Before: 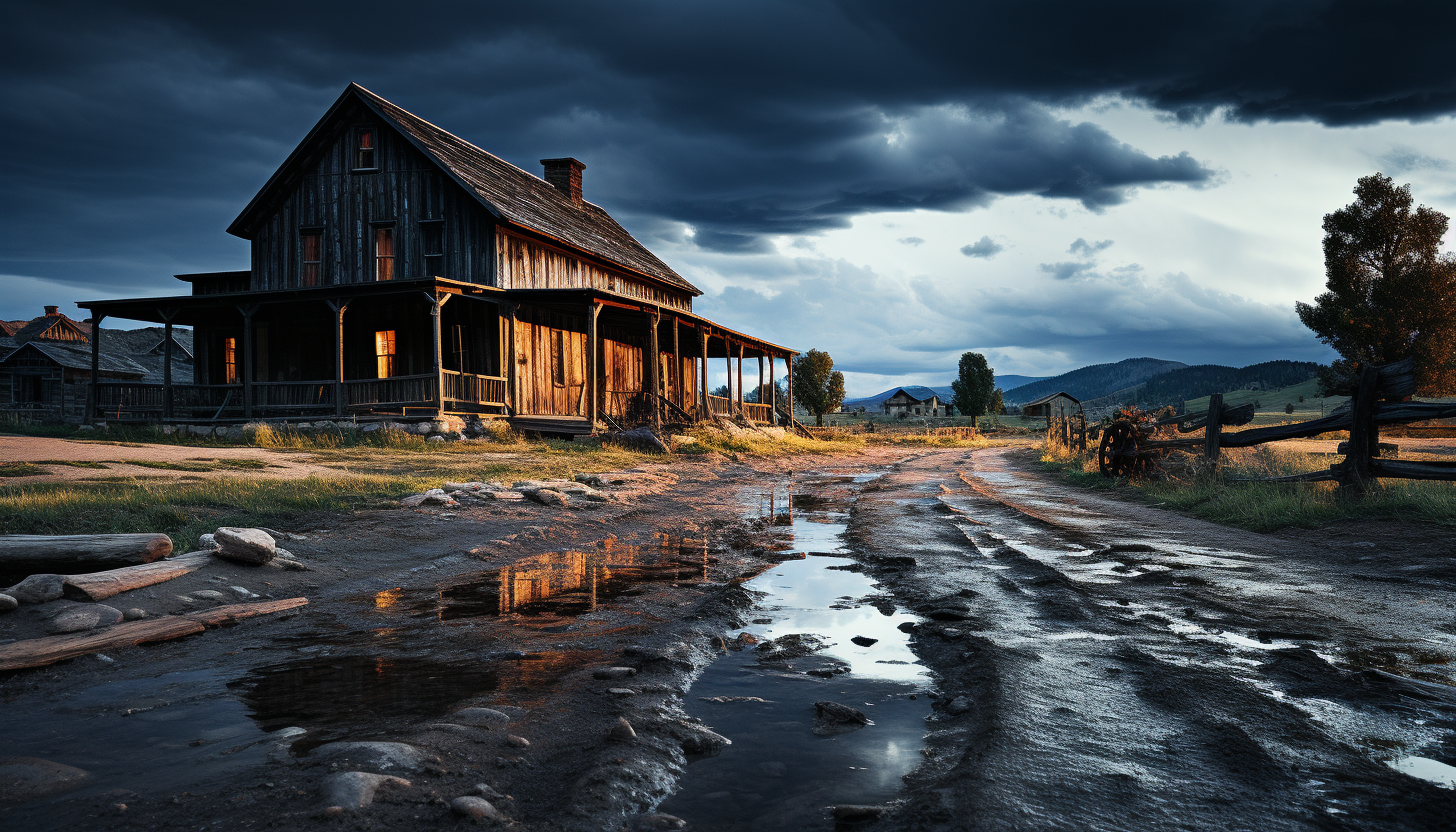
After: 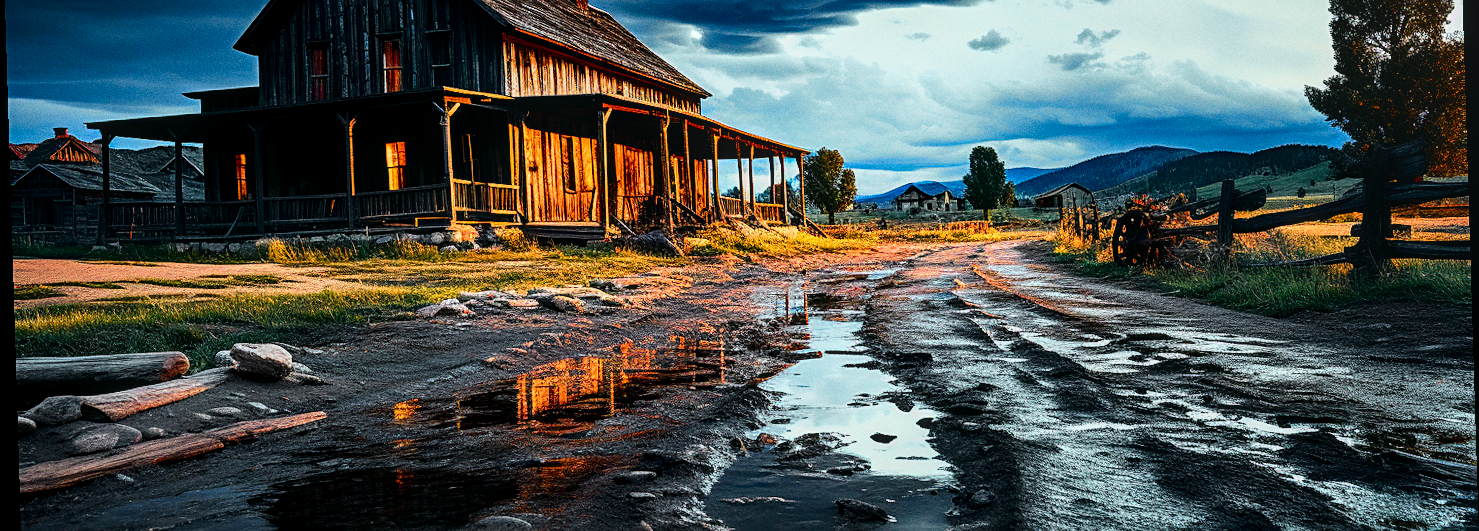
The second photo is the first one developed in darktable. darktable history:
crop and rotate: top 25.357%, bottom 13.942%
color balance rgb: linear chroma grading › global chroma 15%, perceptual saturation grading › global saturation 30%
sharpen: on, module defaults
local contrast: on, module defaults
grain: coarseness 0.09 ISO
tone curve: curves: ch0 [(0, 0) (0.035, 0.011) (0.133, 0.076) (0.285, 0.265) (0.491, 0.541) (0.617, 0.693) (0.704, 0.77) (0.794, 0.865) (0.895, 0.938) (1, 0.976)]; ch1 [(0, 0) (0.318, 0.278) (0.444, 0.427) (0.502, 0.497) (0.543, 0.547) (0.601, 0.641) (0.746, 0.764) (1, 1)]; ch2 [(0, 0) (0.316, 0.292) (0.381, 0.37) (0.423, 0.448) (0.476, 0.482) (0.502, 0.5) (0.543, 0.547) (0.587, 0.613) (0.642, 0.672) (0.704, 0.727) (0.865, 0.827) (1, 0.951)], color space Lab, independent channels, preserve colors none
rotate and perspective: rotation -1.75°, automatic cropping off
